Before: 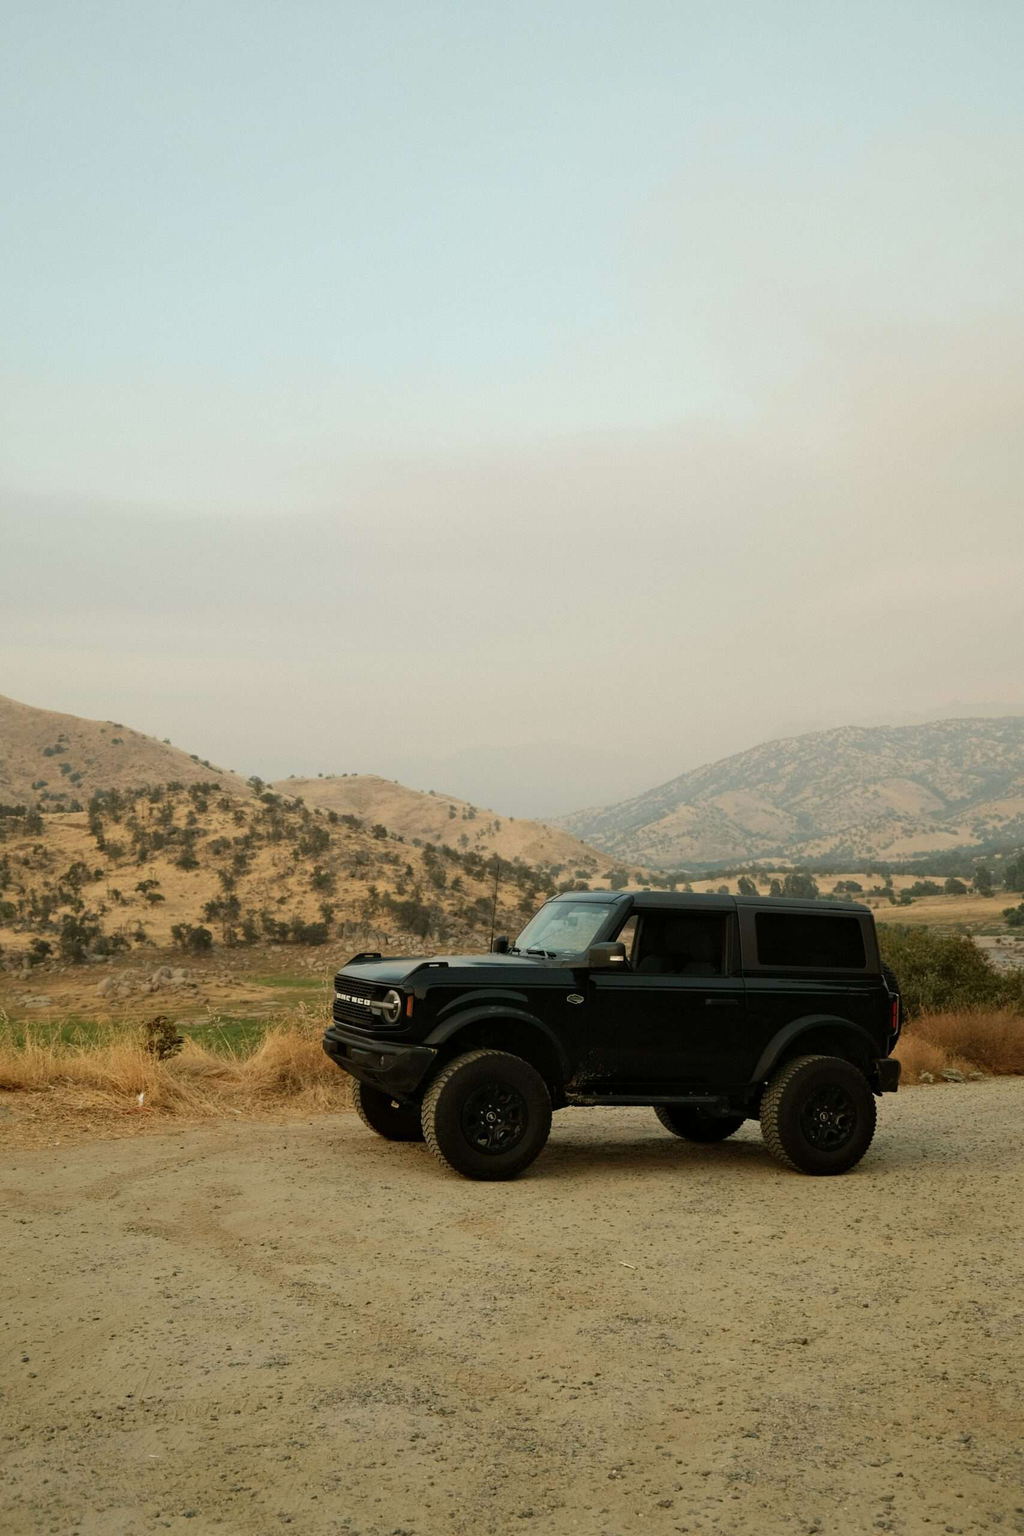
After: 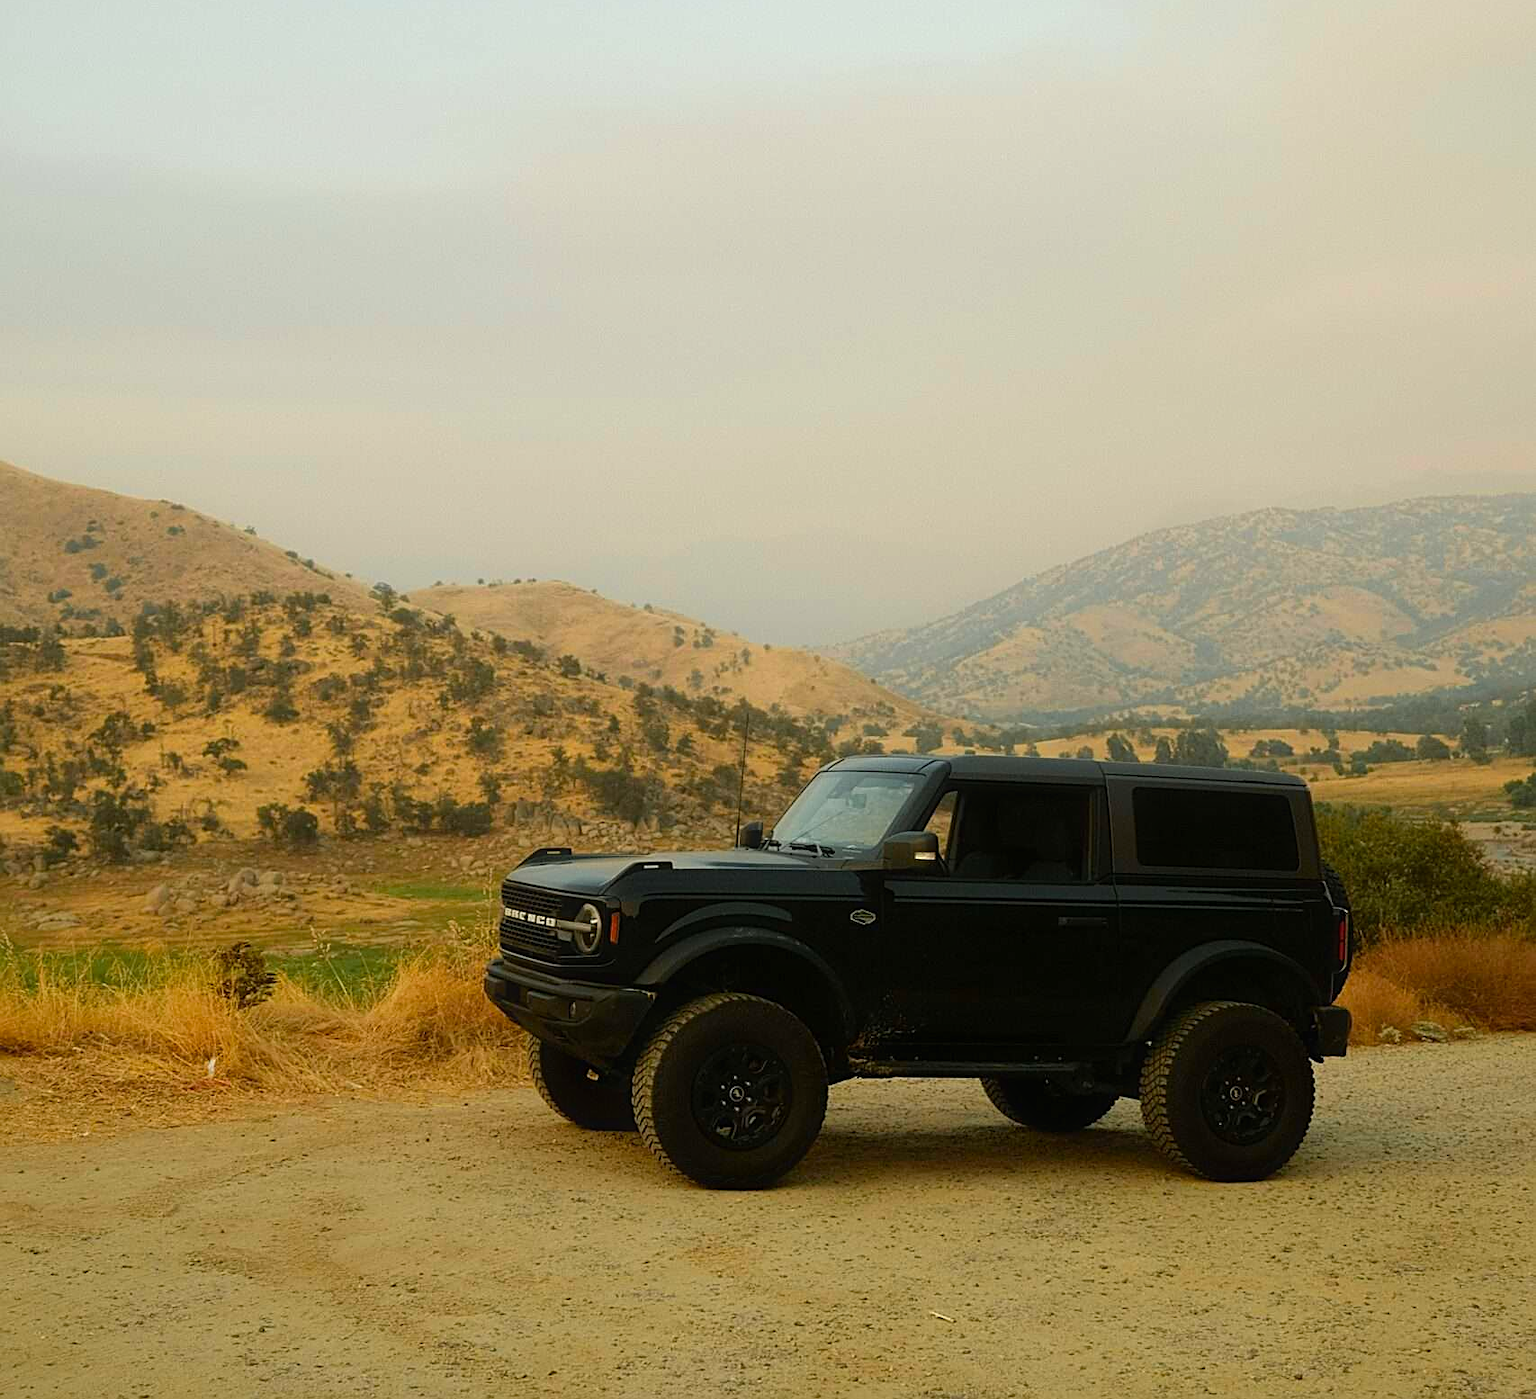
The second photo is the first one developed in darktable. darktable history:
contrast equalizer: octaves 7, y [[0.5, 0.486, 0.447, 0.446, 0.489, 0.5], [0.5 ×6], [0.5 ×6], [0 ×6], [0 ×6]]
color zones: curves: ch0 [(0.224, 0.526) (0.75, 0.5)]; ch1 [(0.055, 0.526) (0.224, 0.761) (0.377, 0.526) (0.75, 0.5)]
sharpen: on, module defaults
crop and rotate: top 25.258%, bottom 13.988%
